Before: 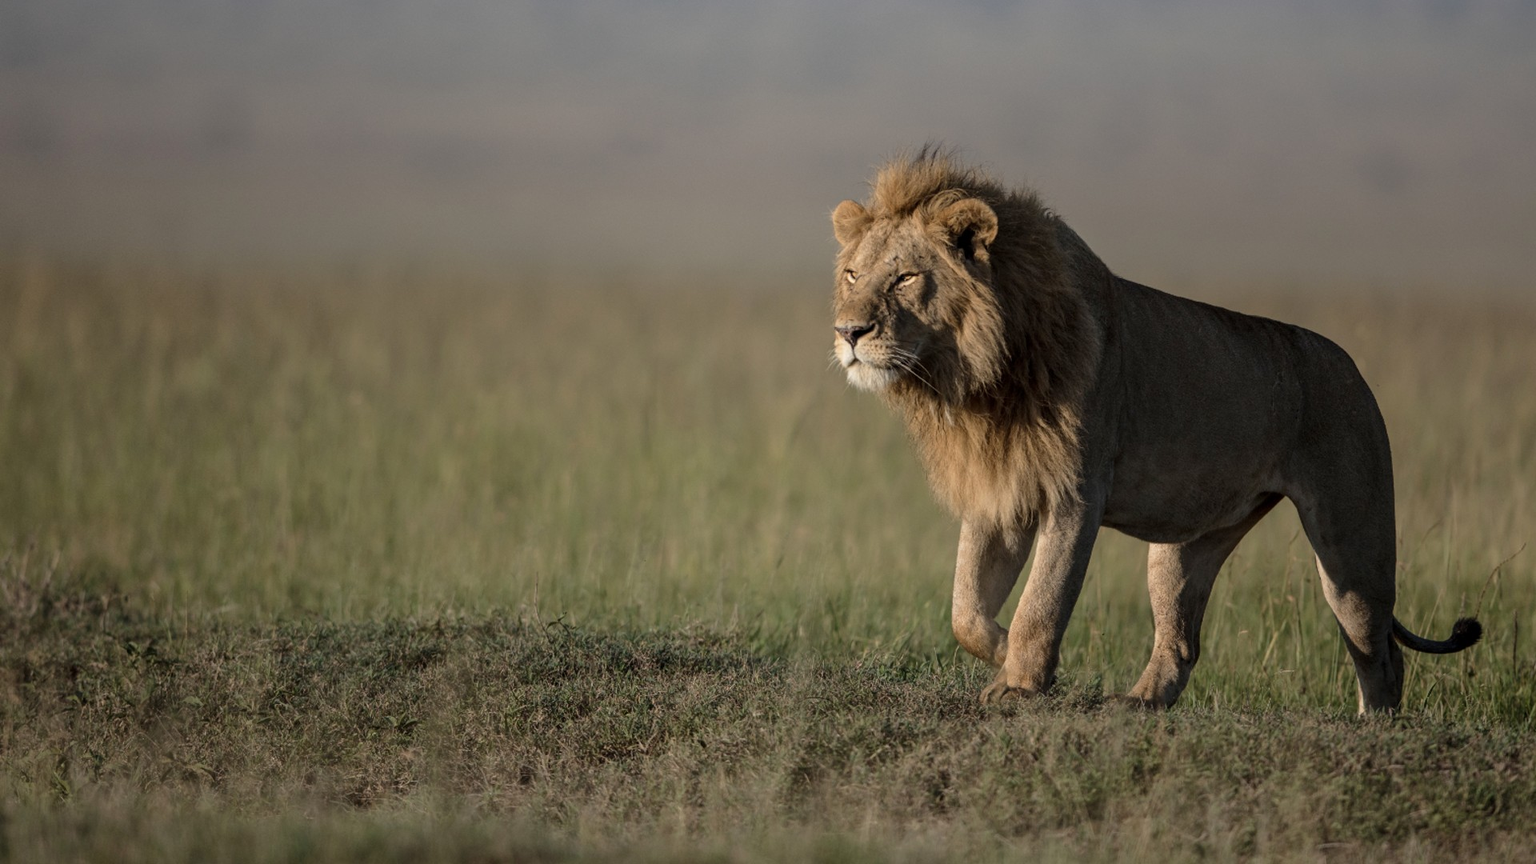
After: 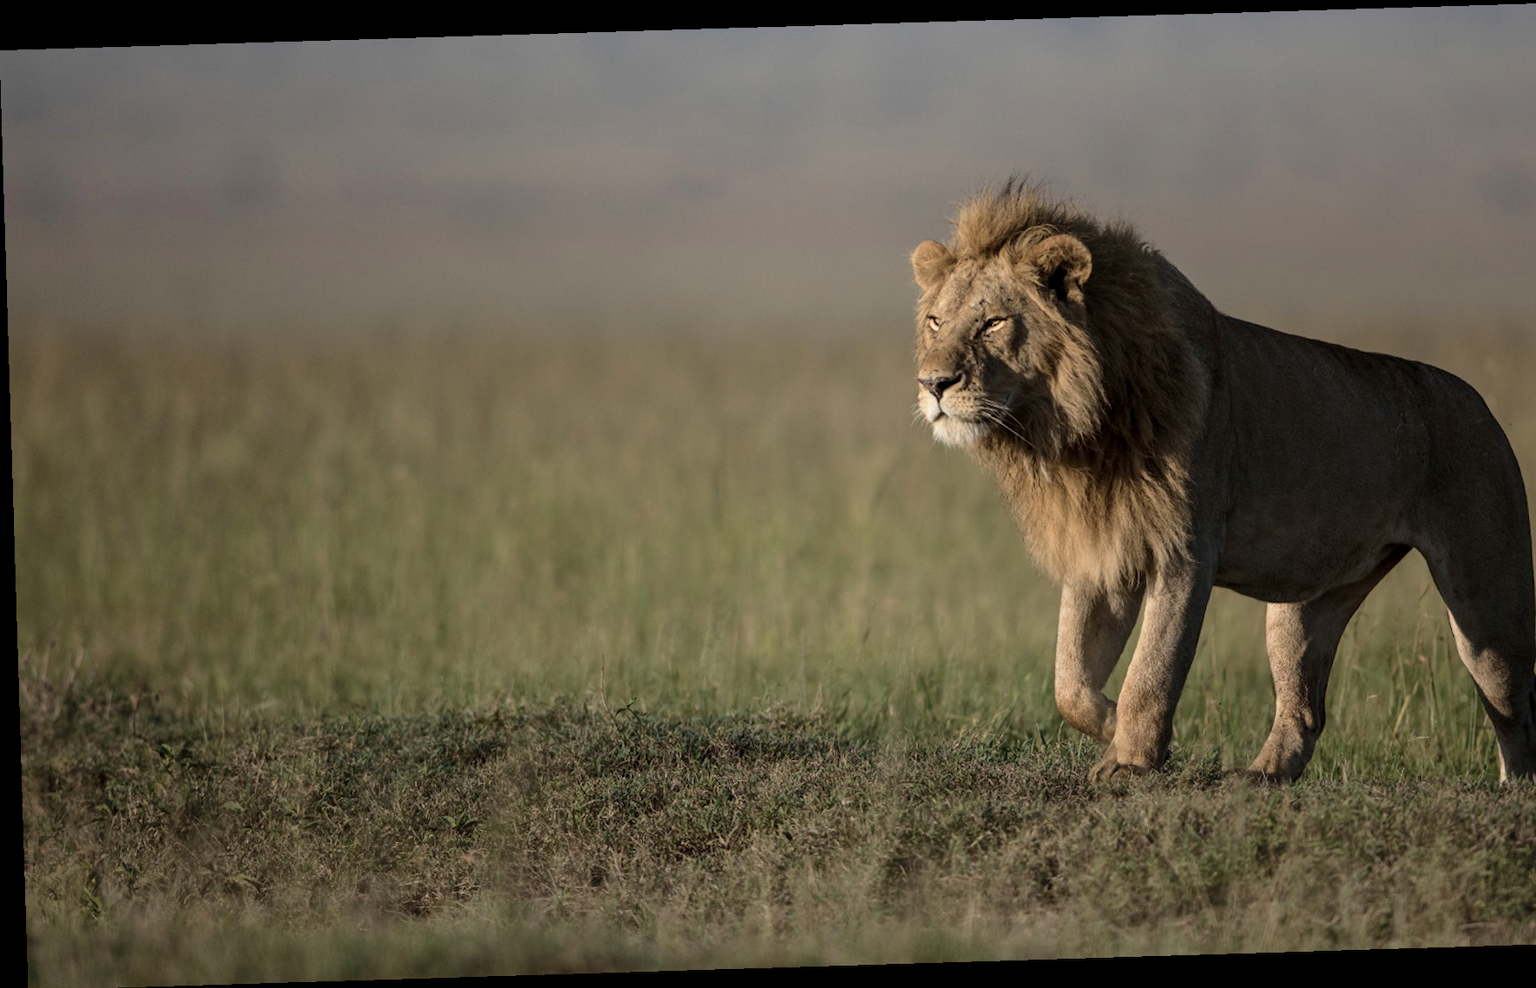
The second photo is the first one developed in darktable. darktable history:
contrast brightness saturation: contrast 0.11, saturation -0.17
rotate and perspective: rotation -1.75°, automatic cropping off
crop: right 9.509%, bottom 0.031%
velvia: on, module defaults
exposure: compensate highlight preservation false
